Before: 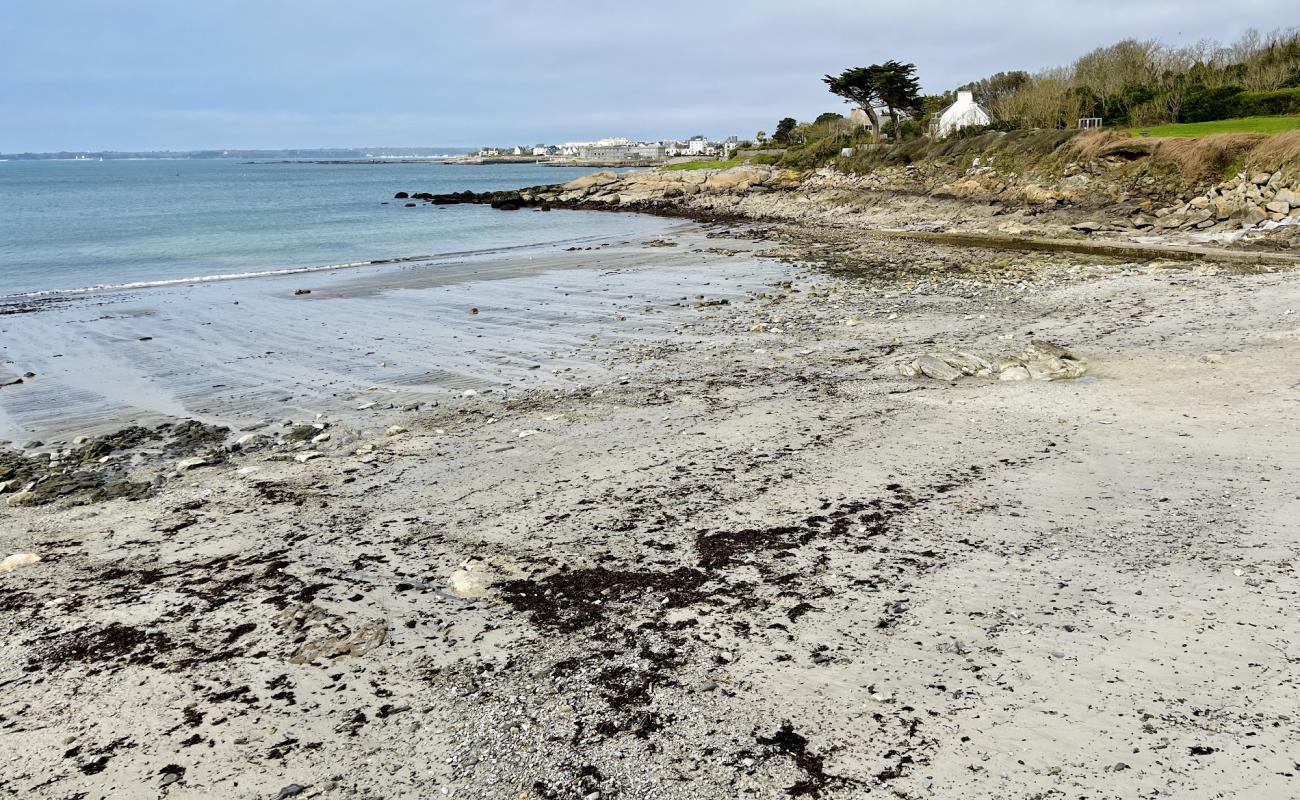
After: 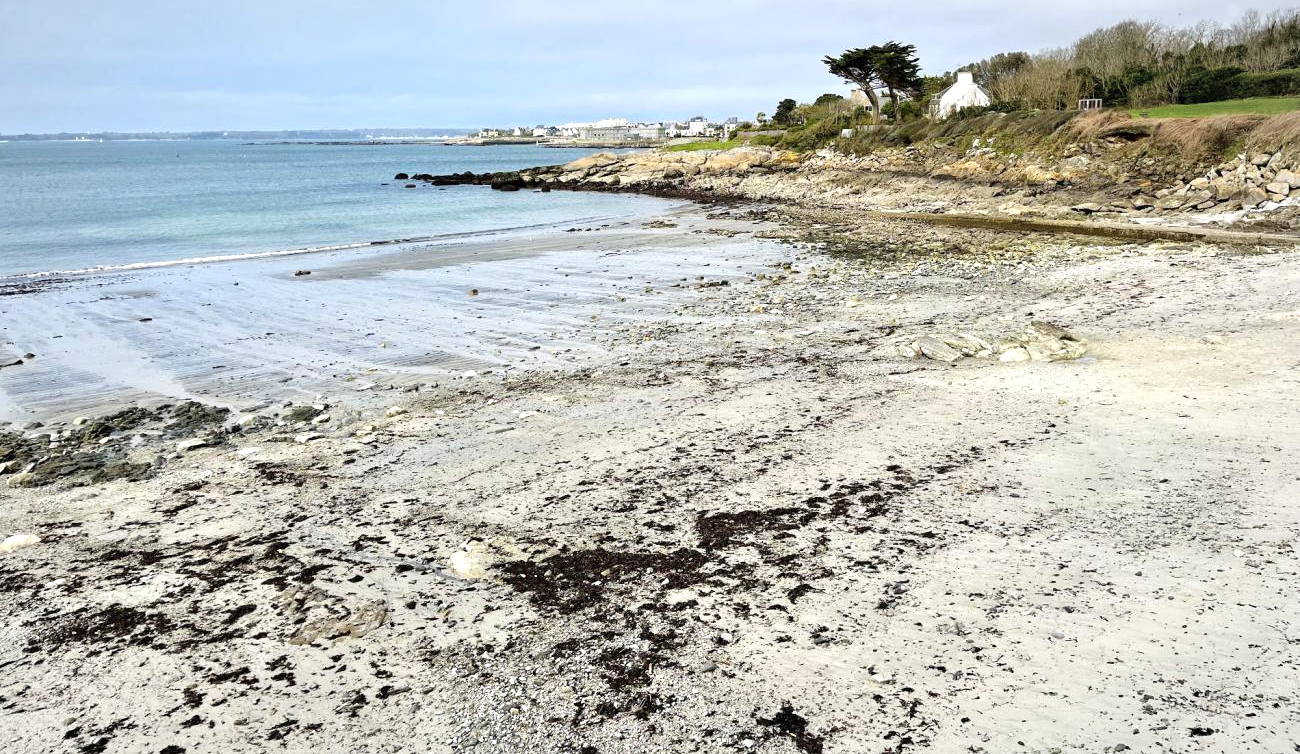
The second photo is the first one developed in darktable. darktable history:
vignetting: fall-off radius 69.99%, brightness -0.164, automatic ratio true, unbound false
exposure: black level correction 0, exposure 0.499 EV, compensate highlight preservation false
crop and rotate: top 2.595%, bottom 3.04%
